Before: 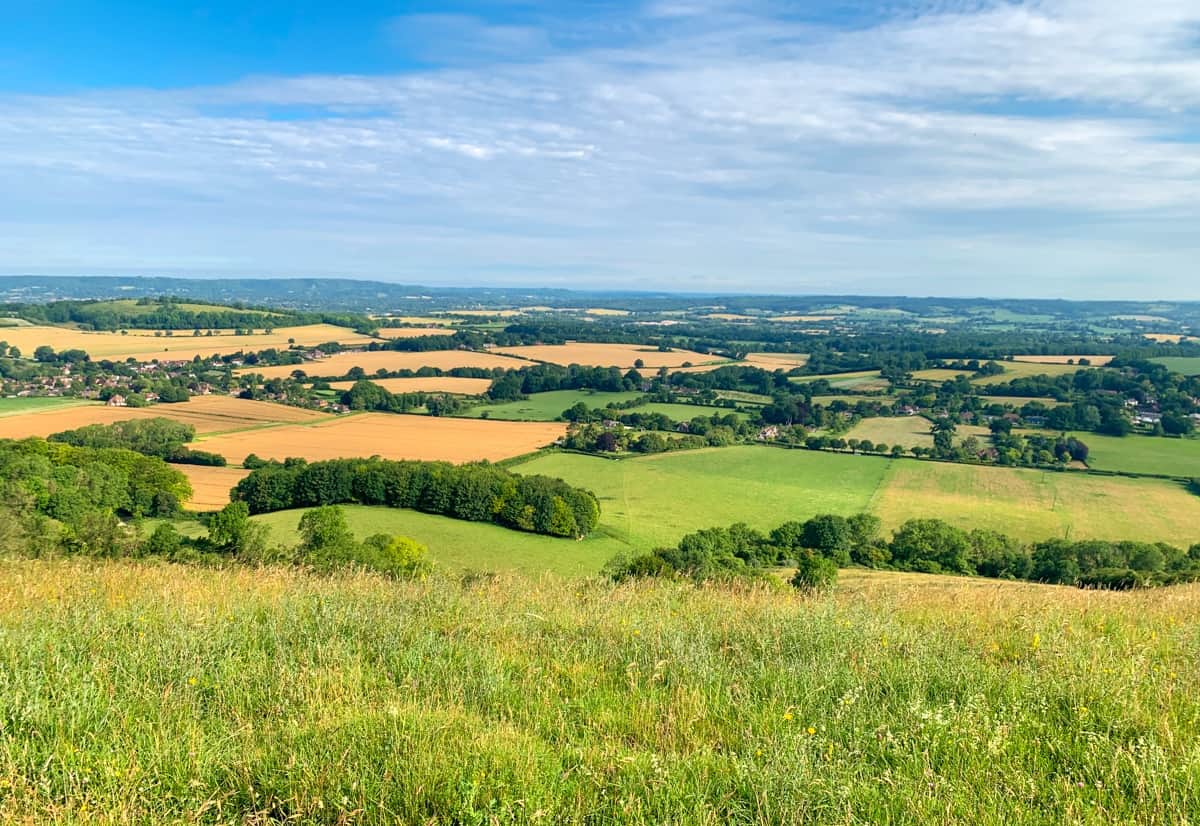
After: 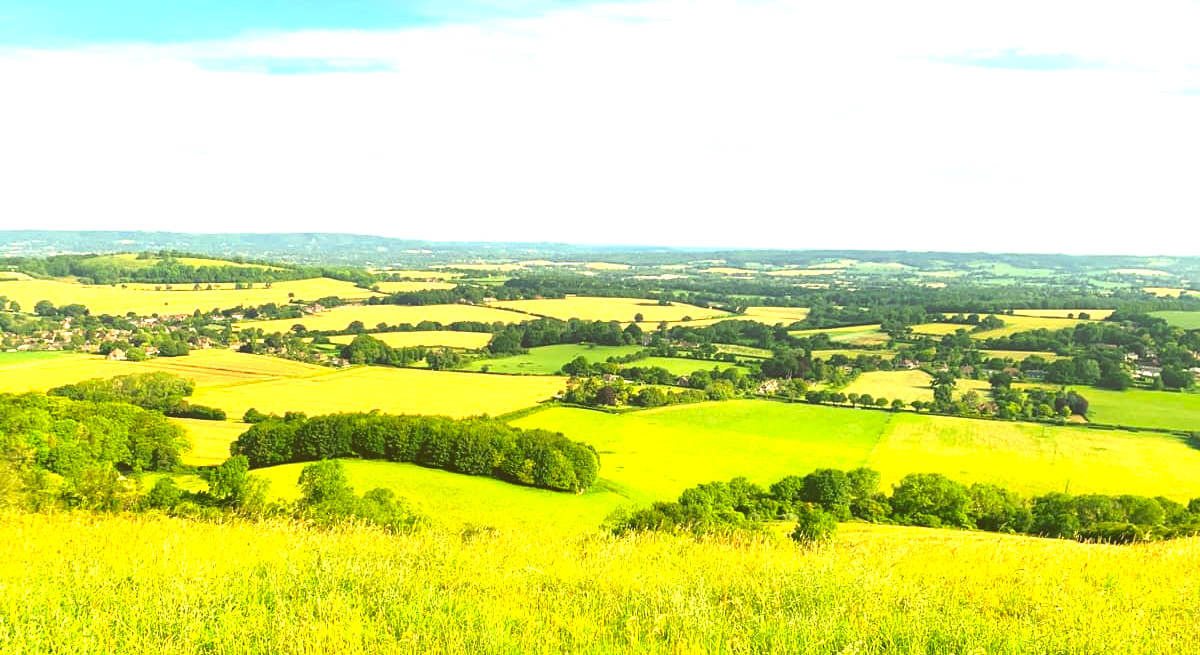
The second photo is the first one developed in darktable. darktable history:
color correction: highlights a* 0.112, highlights b* 28.91, shadows a* -0.152, shadows b* 21.83
color balance rgb: shadows lift › chroma 1.006%, shadows lift › hue 216.24°, linear chroma grading › global chroma 0.636%, perceptual saturation grading › global saturation -3.71%, perceptual saturation grading › shadows -2.146%, perceptual brilliance grading › global brilliance -5.188%, perceptual brilliance grading › highlights 25.161%, perceptual brilliance grading › mid-tones 7.489%, perceptual brilliance grading › shadows -4.557%
local contrast: detail 71%
exposure: exposure 0.202 EV, compensate exposure bias true, compensate highlight preservation false
crop and rotate: top 5.669%, bottom 14.912%
tone equalizer: -8 EV -0.417 EV, -7 EV -0.365 EV, -6 EV -0.363 EV, -5 EV -0.202 EV, -3 EV 0.243 EV, -2 EV 0.323 EV, -1 EV 0.388 EV, +0 EV 0.393 EV, mask exposure compensation -0.497 EV
